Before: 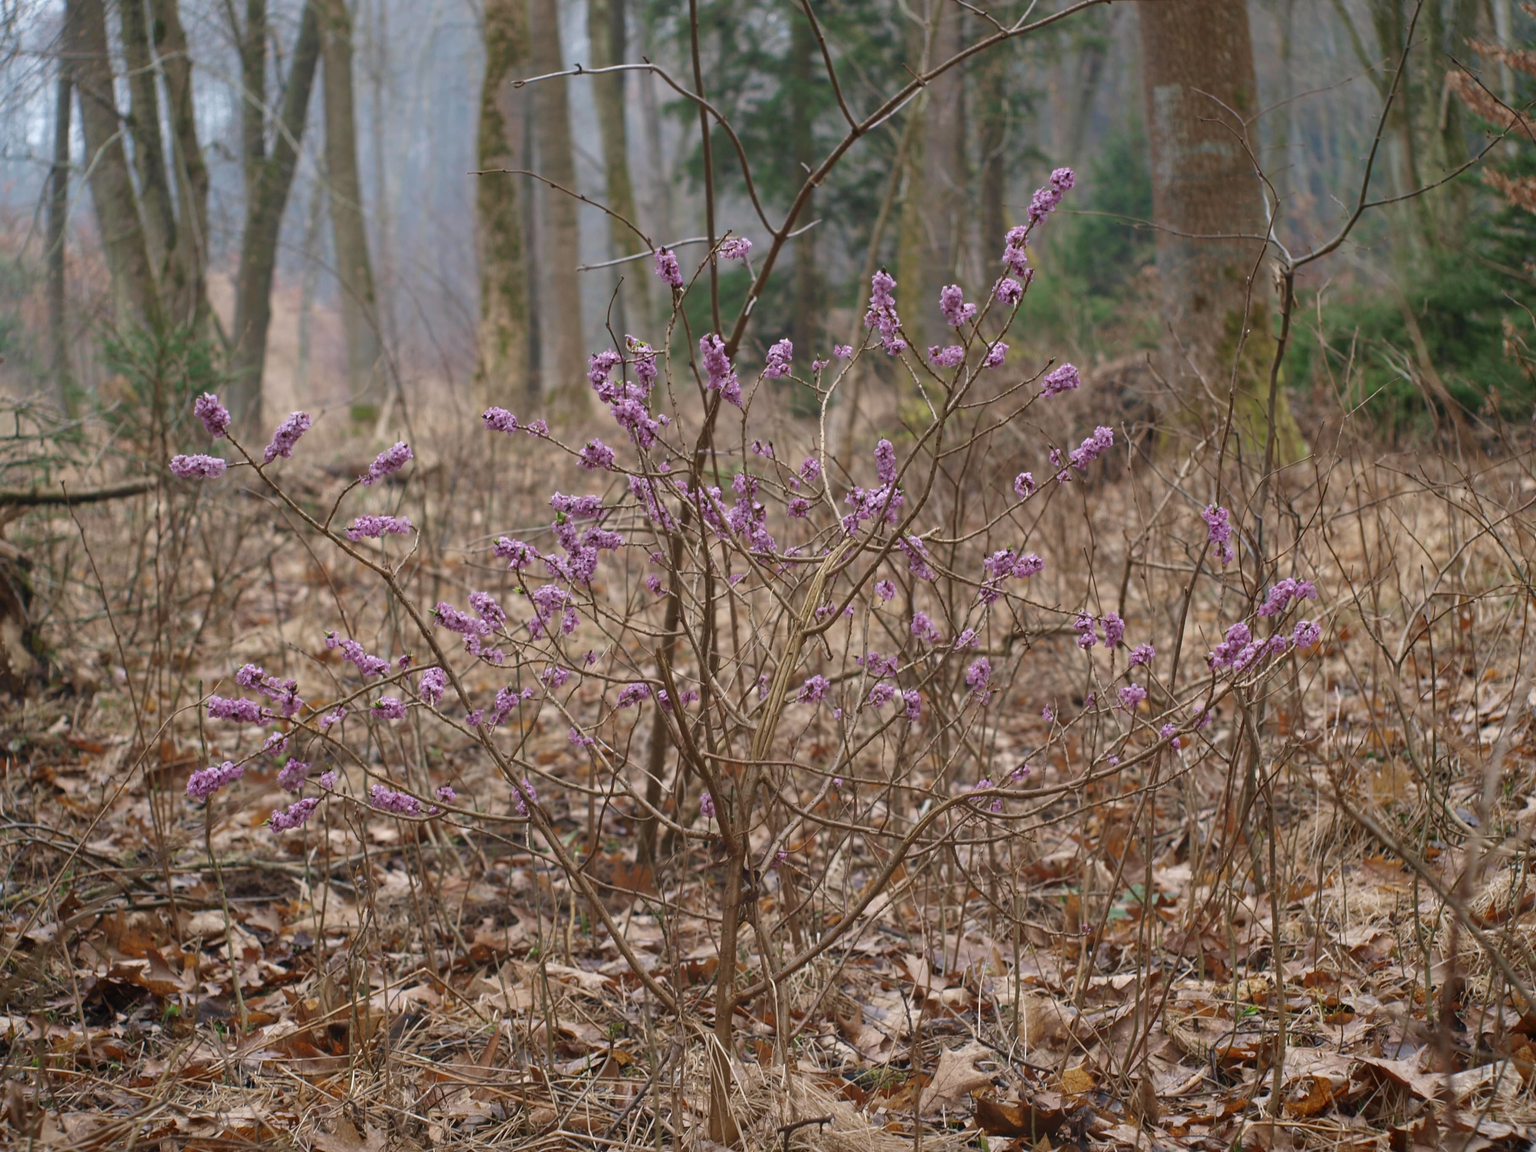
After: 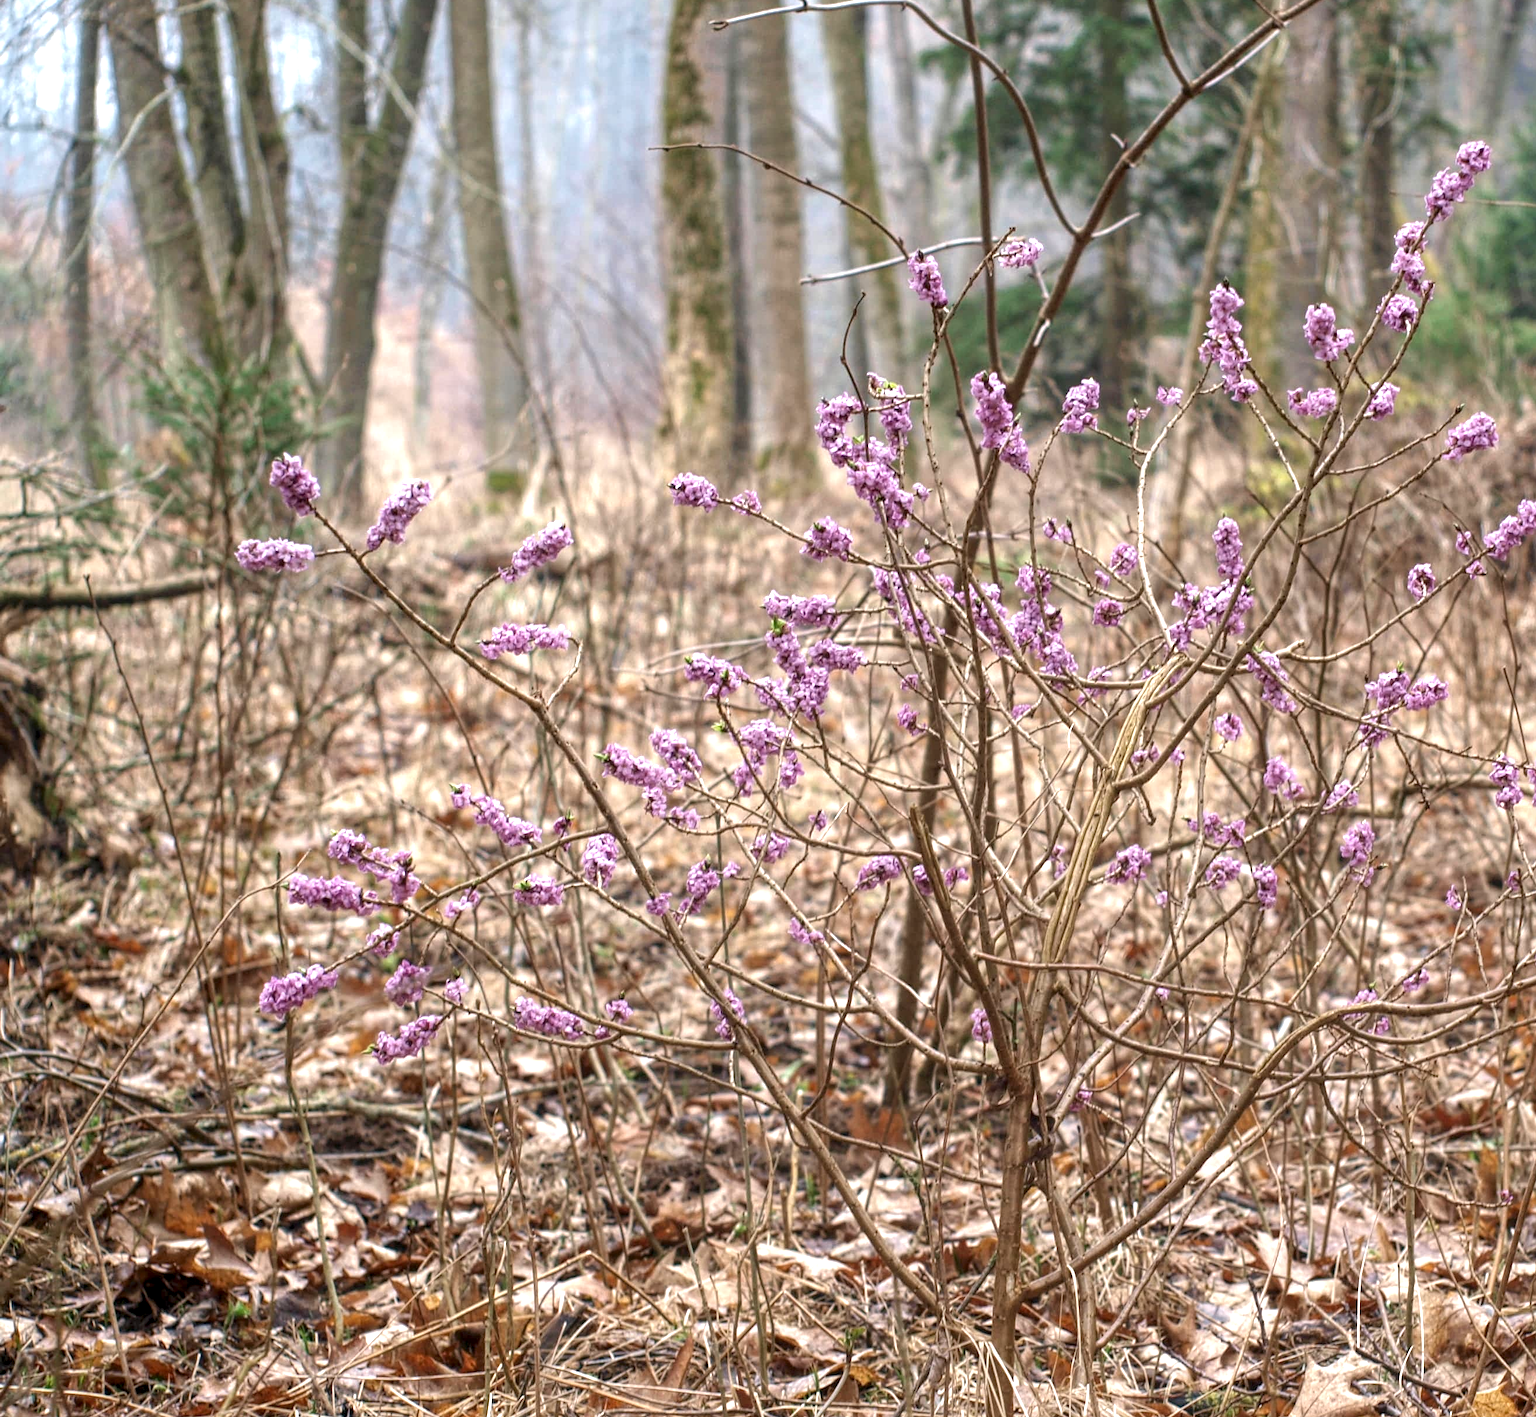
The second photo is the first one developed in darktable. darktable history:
exposure: black level correction 0.001, exposure 0.959 EV, compensate highlight preservation false
crop: top 5.742%, right 27.883%, bottom 5.542%
local contrast: highlights 103%, shadows 102%, detail 200%, midtone range 0.2
